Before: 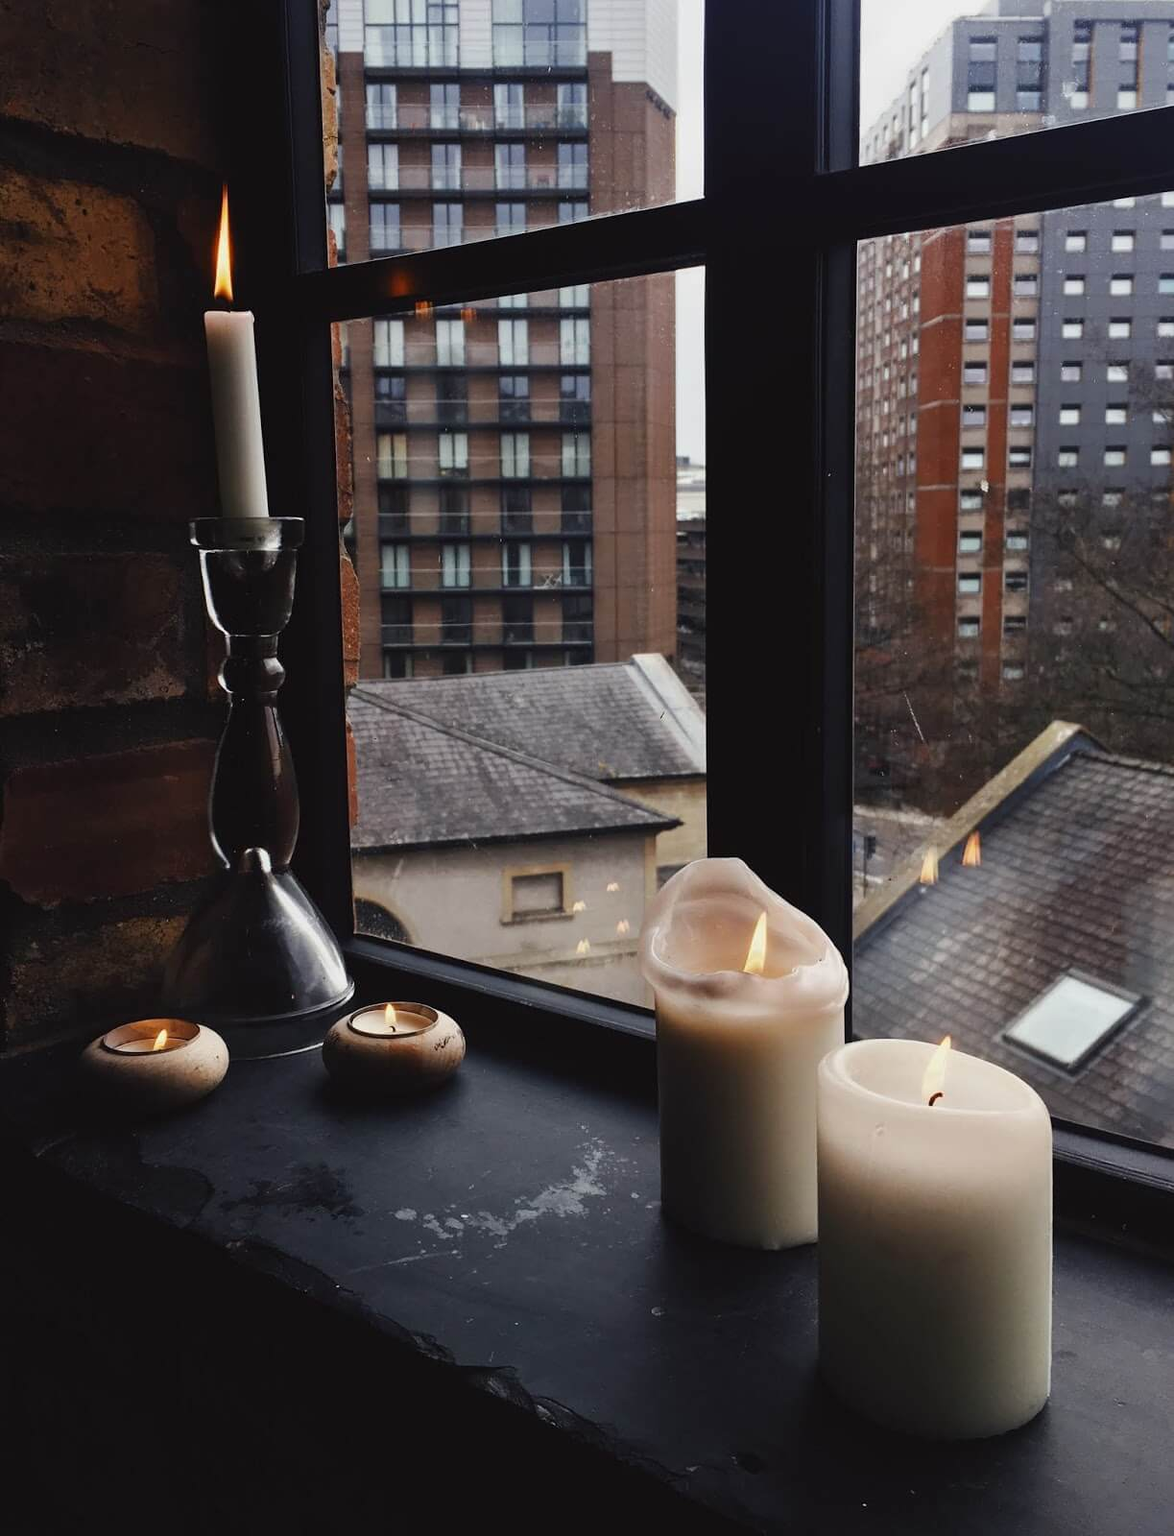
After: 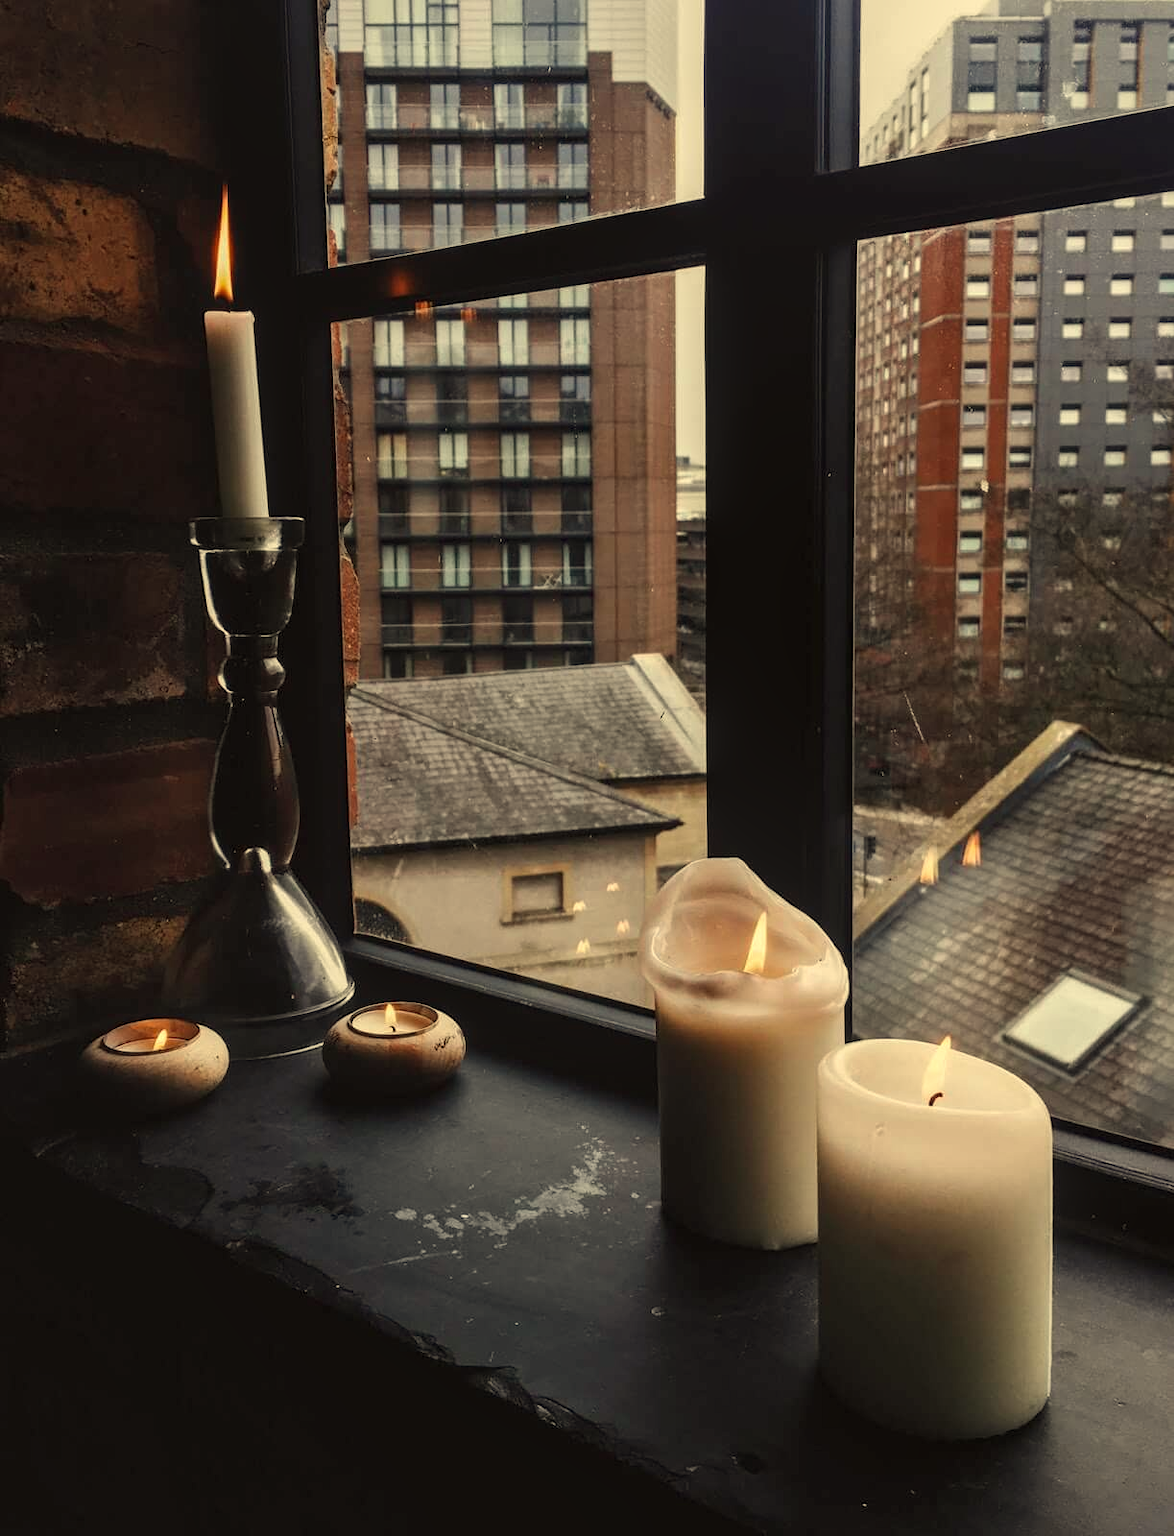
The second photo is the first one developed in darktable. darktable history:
white balance: red 1.08, blue 0.791
local contrast: on, module defaults
